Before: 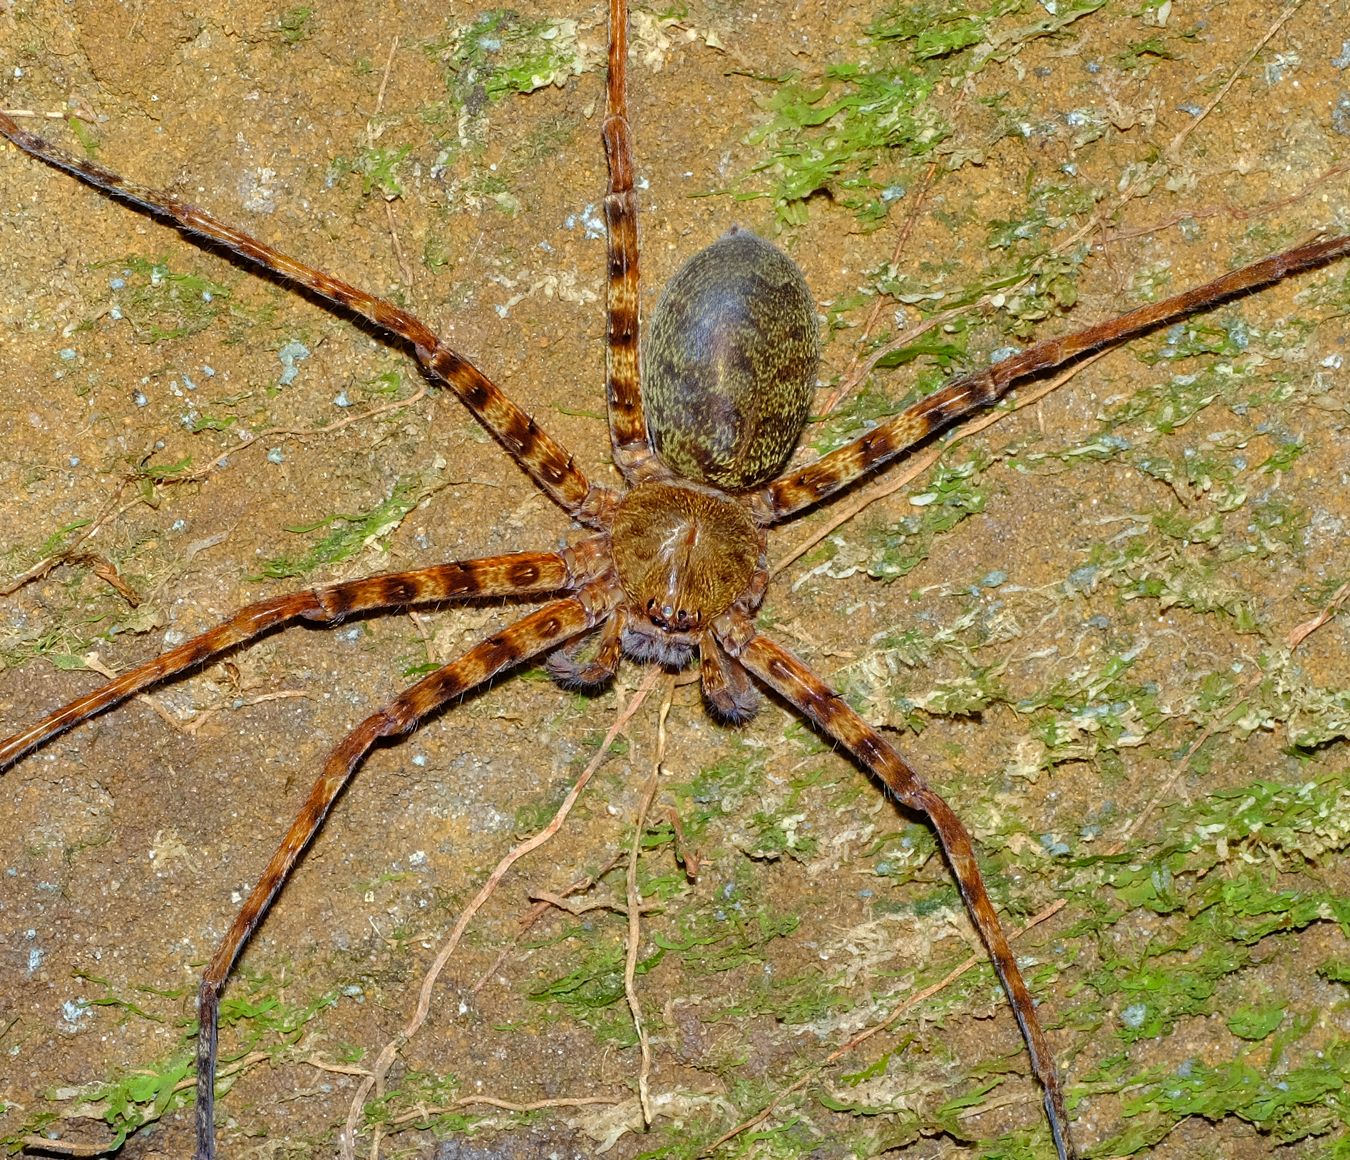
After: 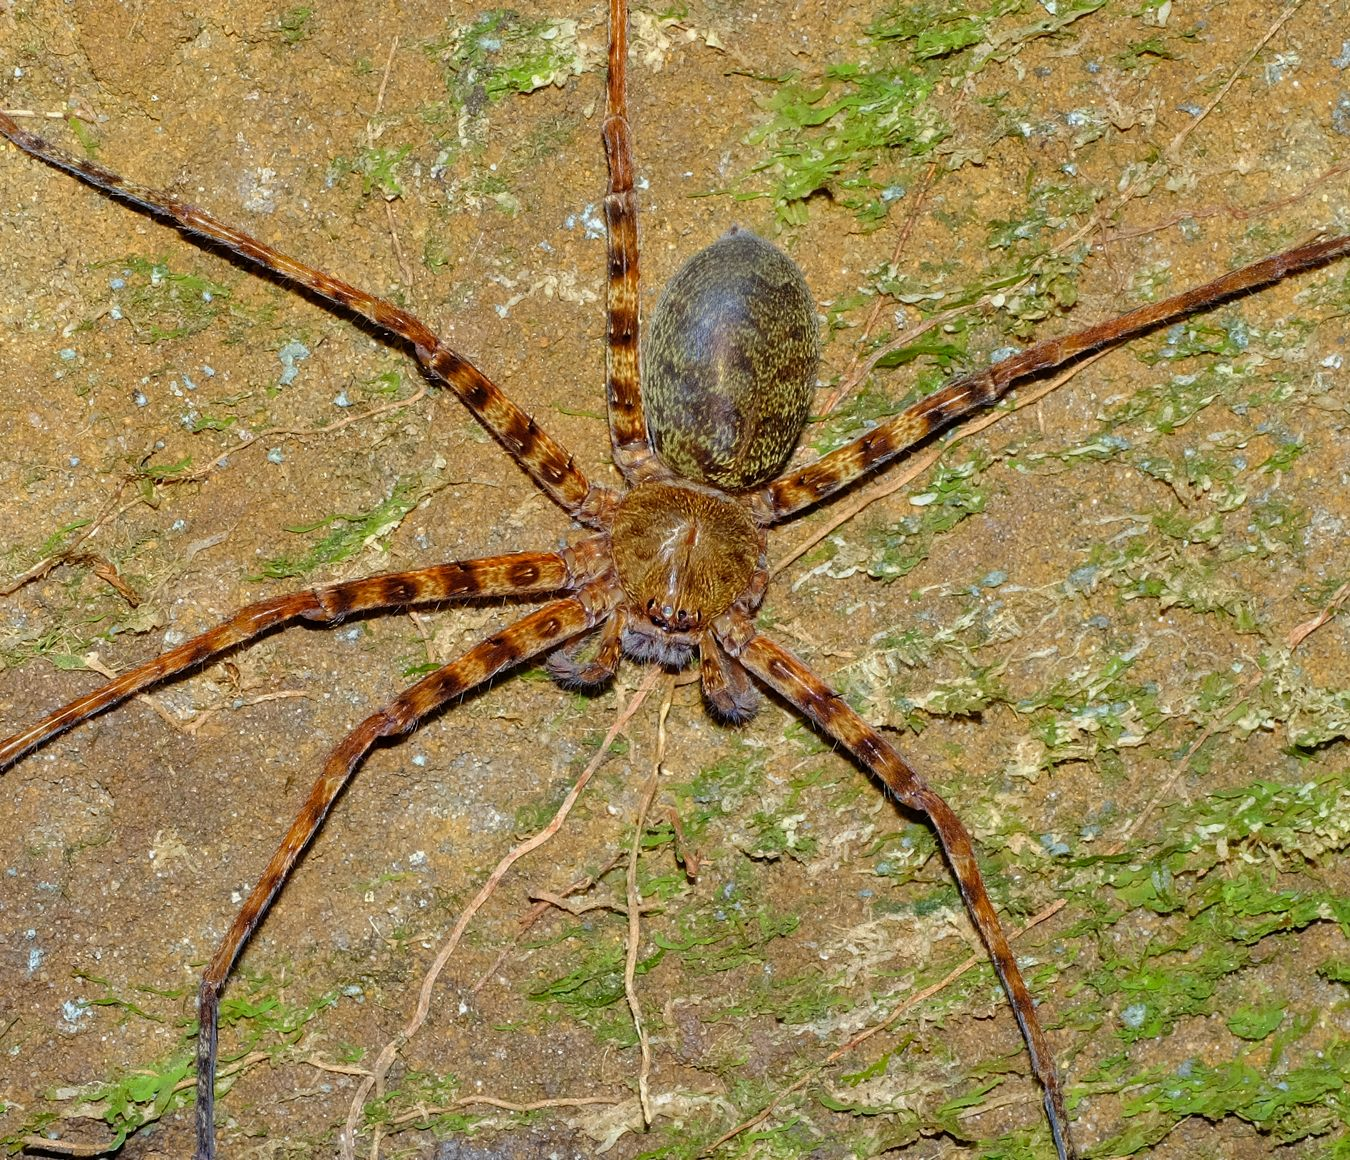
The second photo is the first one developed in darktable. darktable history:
exposure: exposure -0.064 EV, compensate highlight preservation false
